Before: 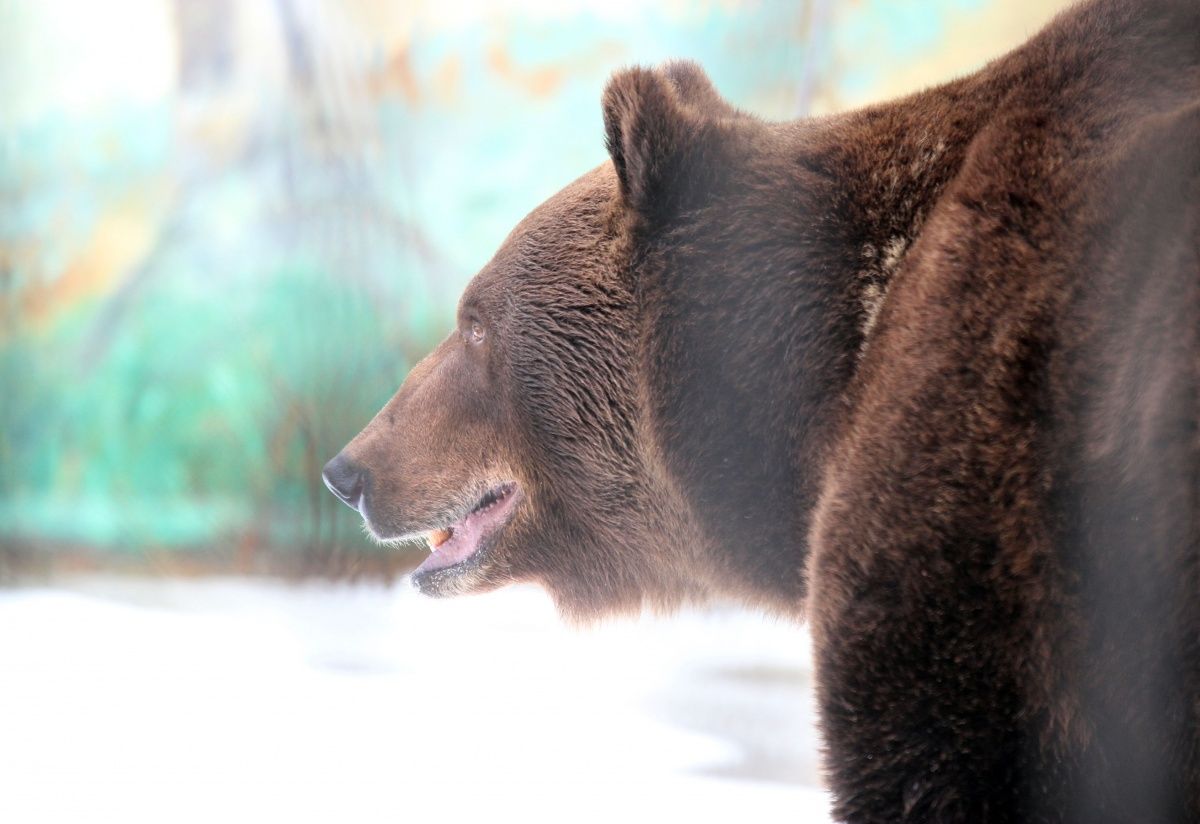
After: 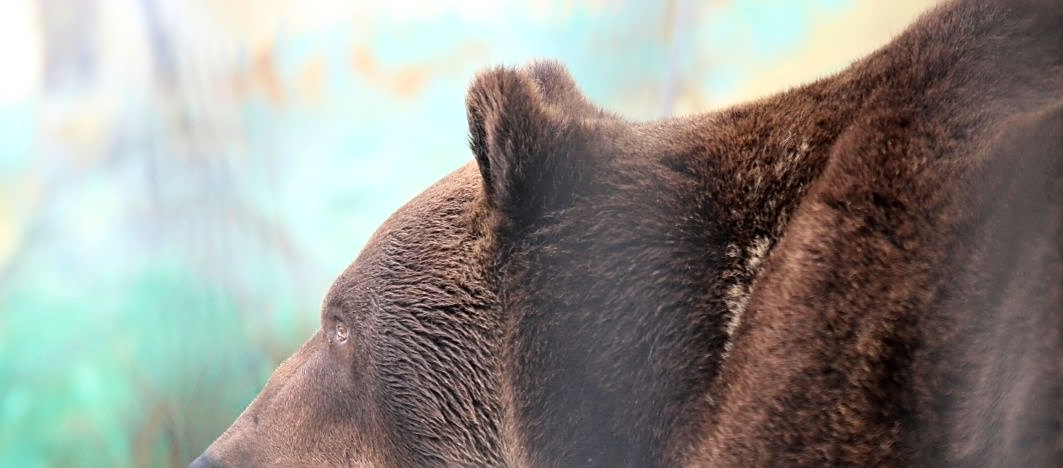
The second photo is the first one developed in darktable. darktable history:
contrast brightness saturation: contrast 0.1, brightness 0.013, saturation 0.02
crop and rotate: left 11.394%, bottom 43.121%
sharpen: on, module defaults
